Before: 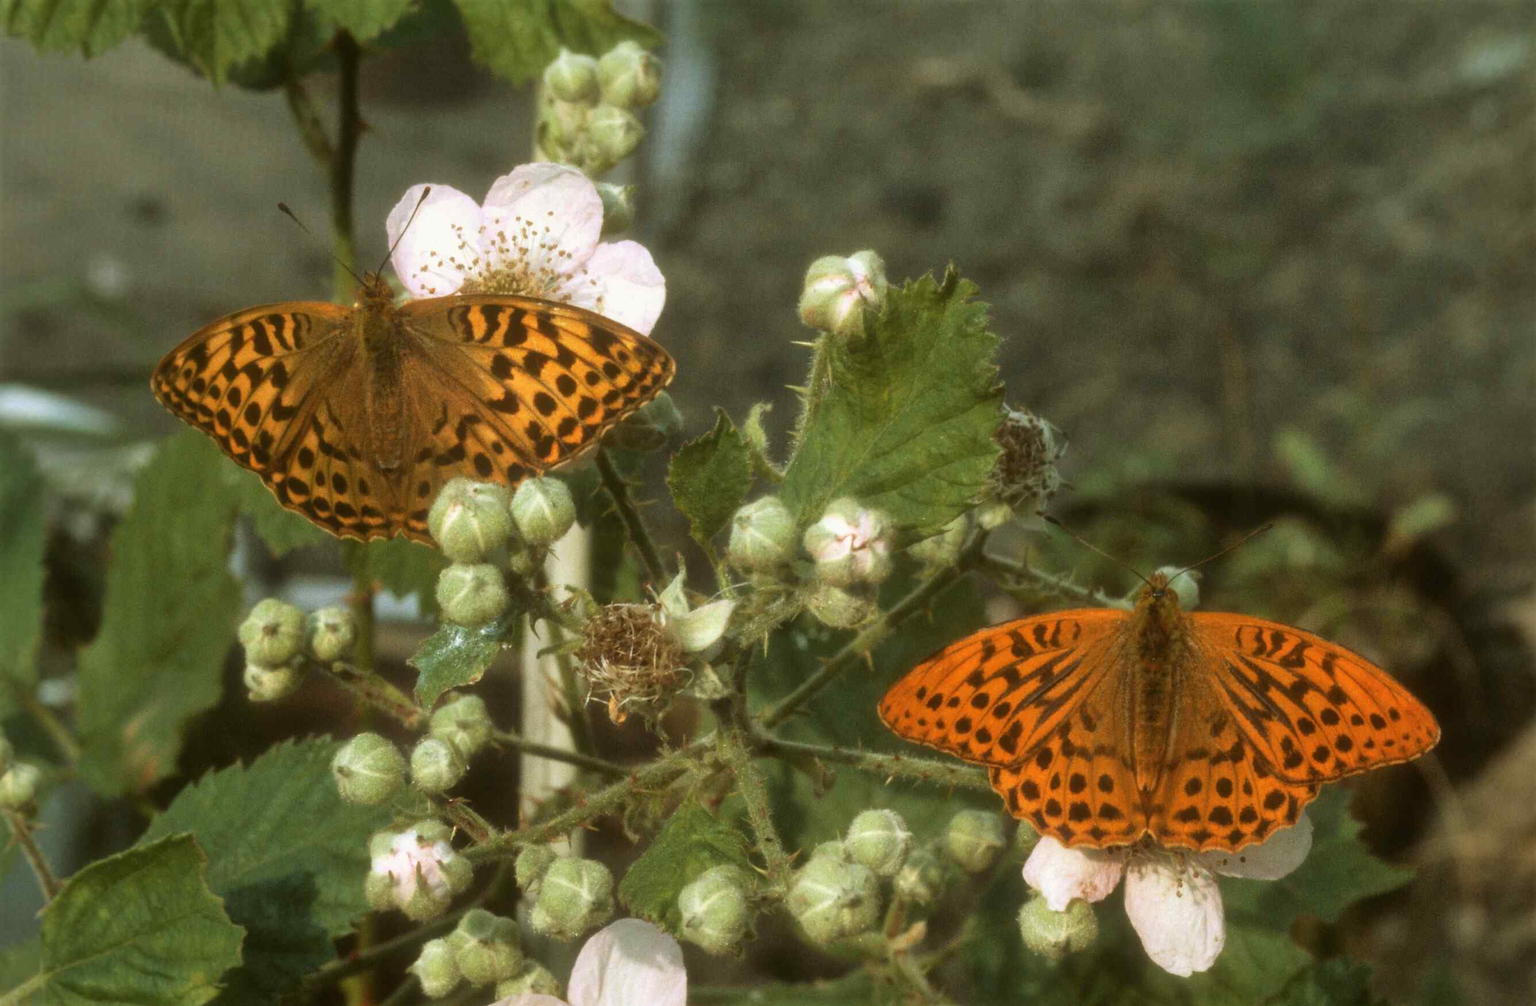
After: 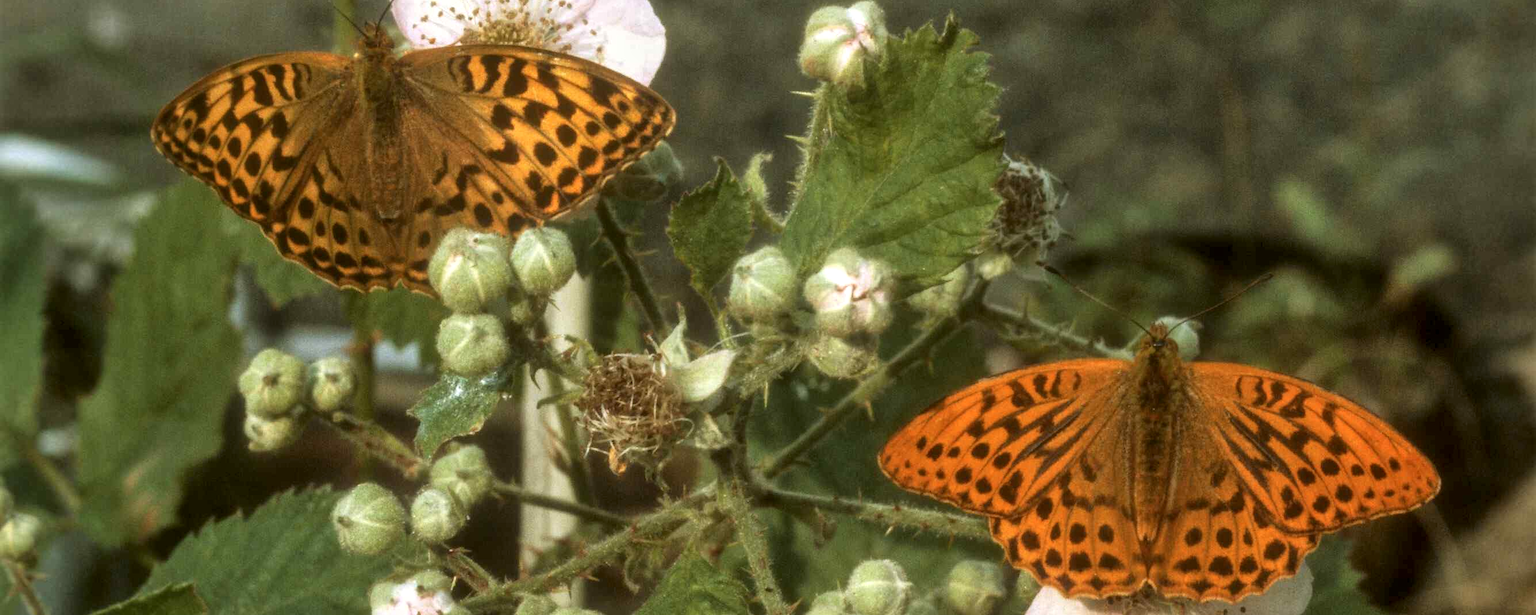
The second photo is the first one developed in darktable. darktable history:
crop and rotate: top 24.896%, bottom 13.948%
local contrast: detail 130%
